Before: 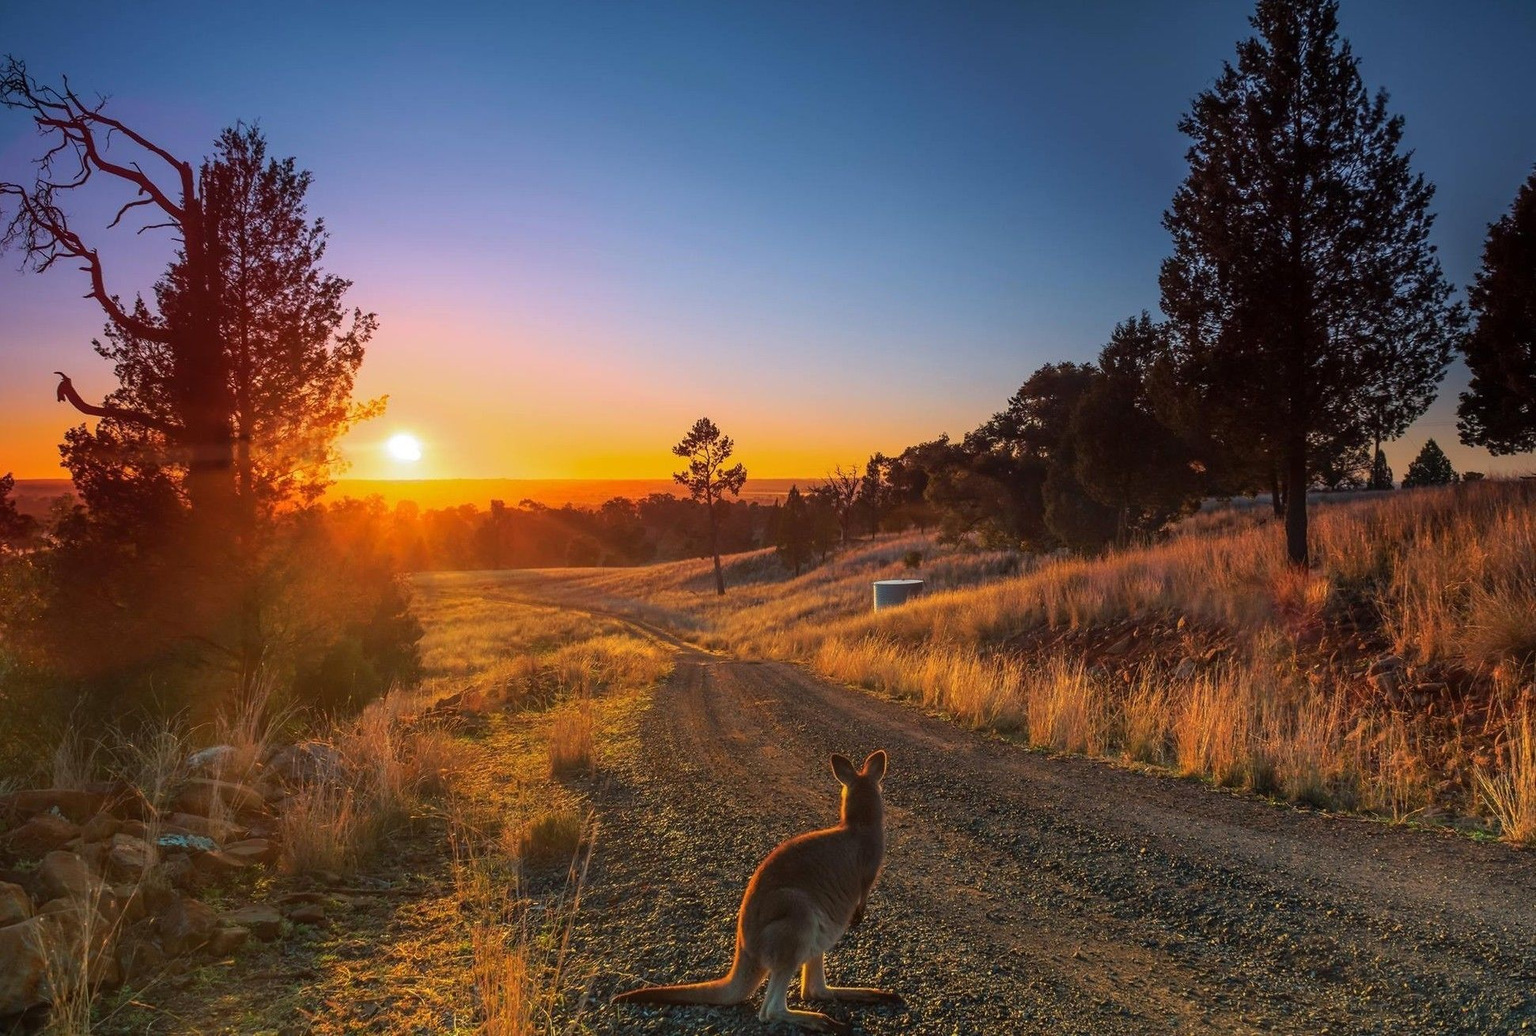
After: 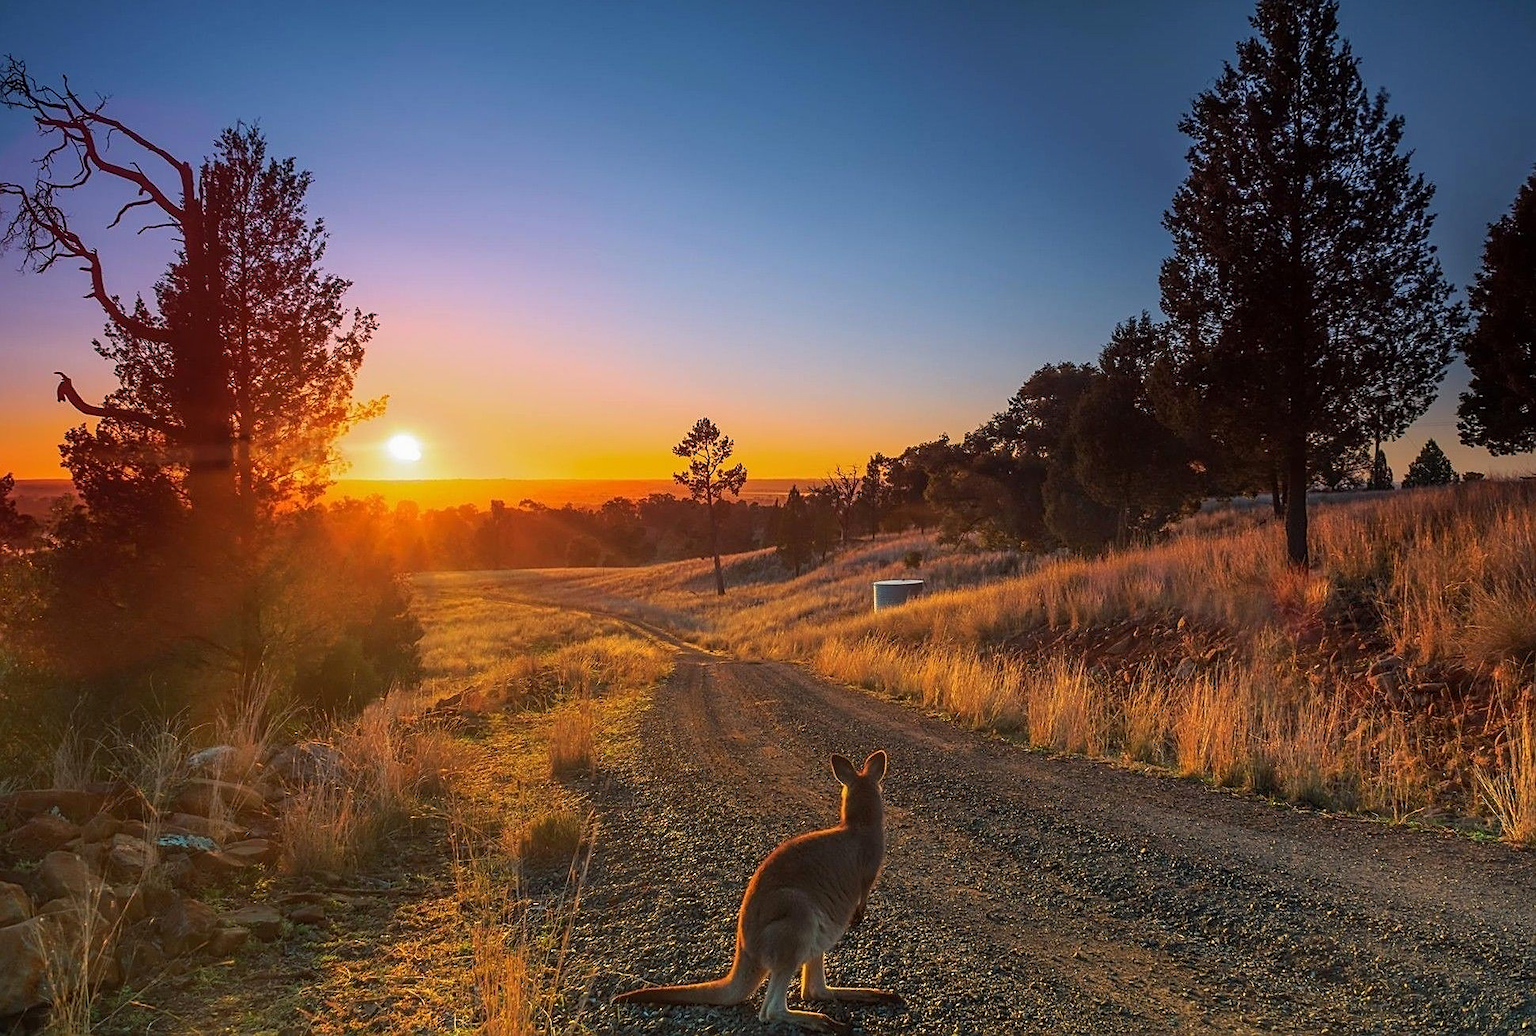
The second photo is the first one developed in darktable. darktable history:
sharpen: on, module defaults
tone equalizer: -7 EV 0.18 EV, -6 EV 0.091 EV, -5 EV 0.058 EV, -4 EV 0.064 EV, -2 EV -0.031 EV, -1 EV -0.054 EV, +0 EV -0.045 EV, edges refinement/feathering 500, mask exposure compensation -1.57 EV, preserve details no
